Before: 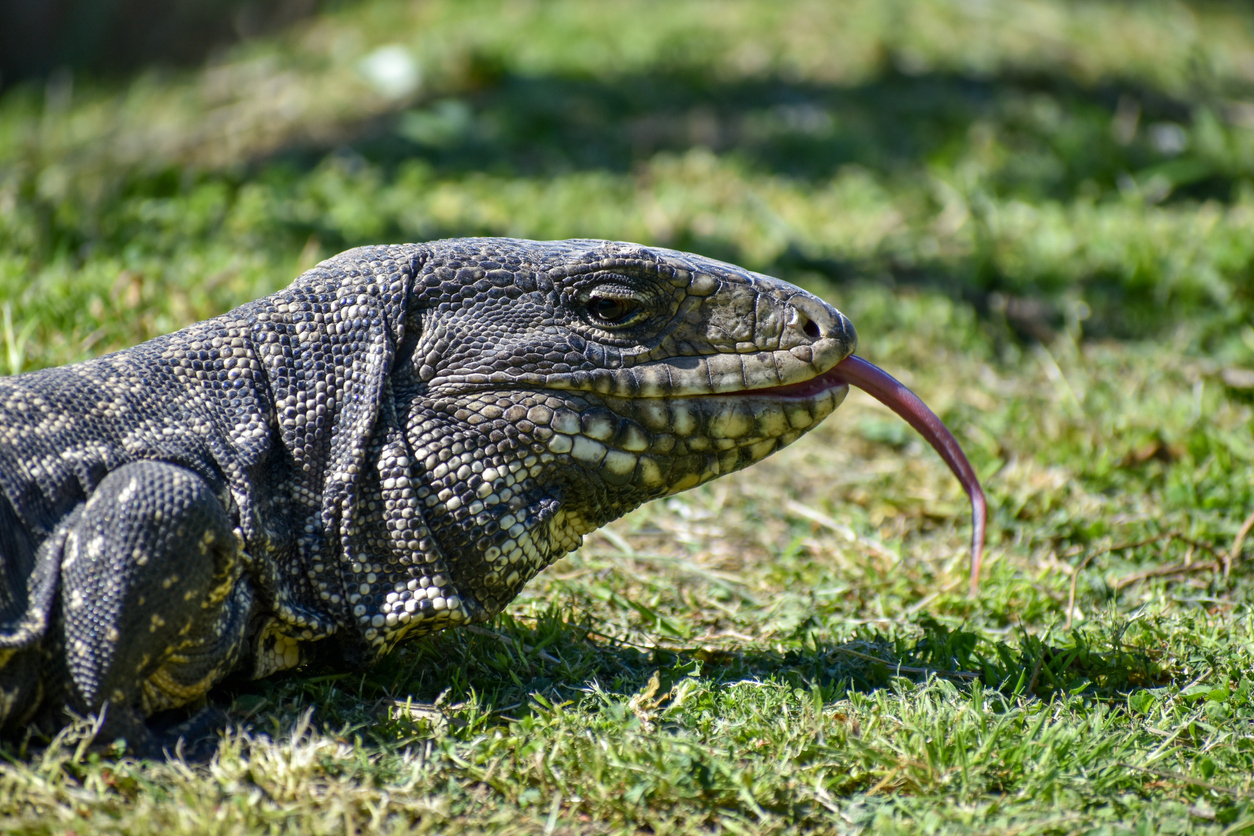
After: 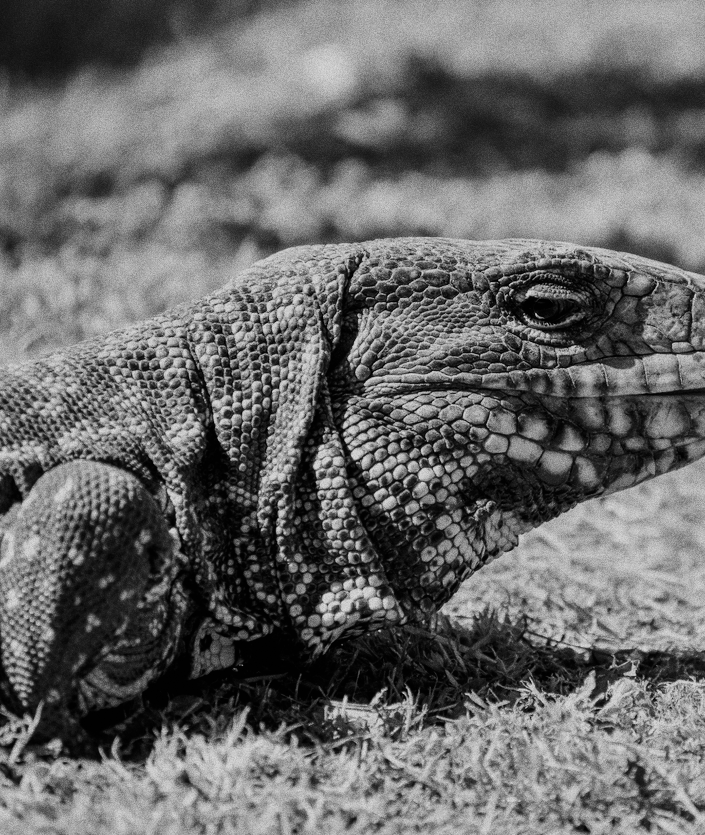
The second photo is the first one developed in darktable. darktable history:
filmic rgb: black relative exposure -7.15 EV, white relative exposure 5.36 EV, hardness 3.02
grain: coarseness 0.09 ISO, strength 40%
crop: left 5.114%, right 38.589%
fill light: on, module defaults
white balance: red 1.467, blue 0.684
monochrome: size 3.1
color correction: highlights a* 5.59, highlights b* 5.24, saturation 0.68
